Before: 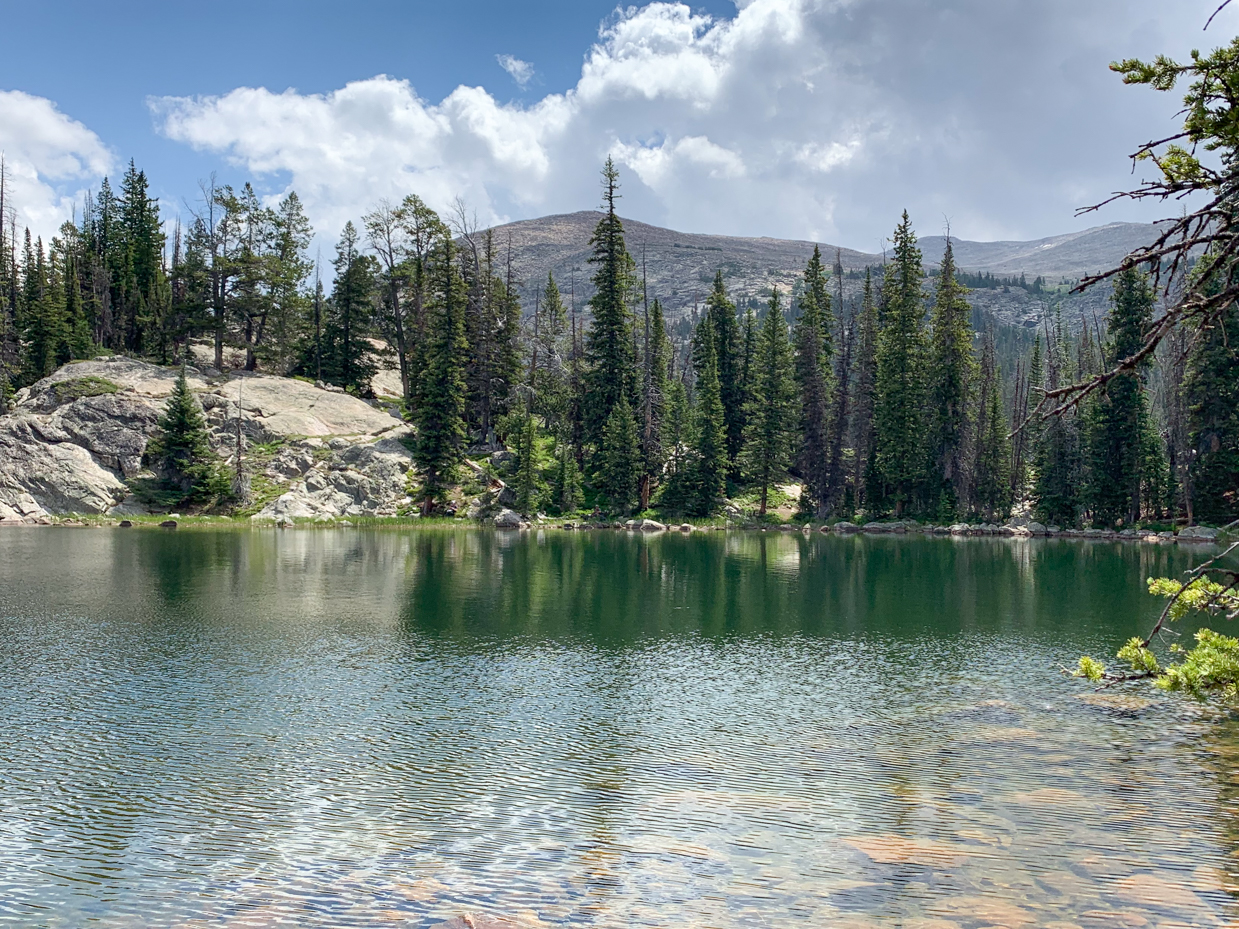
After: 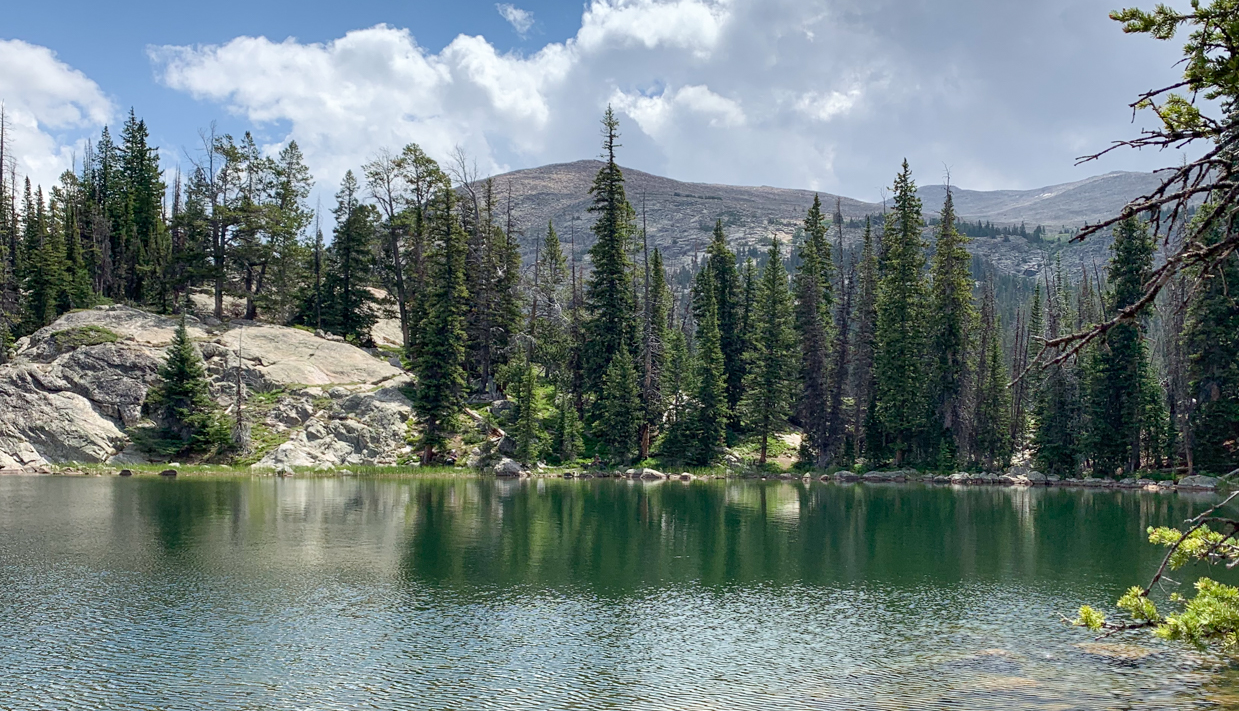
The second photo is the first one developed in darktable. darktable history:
crop: top 5.575%, bottom 17.878%
